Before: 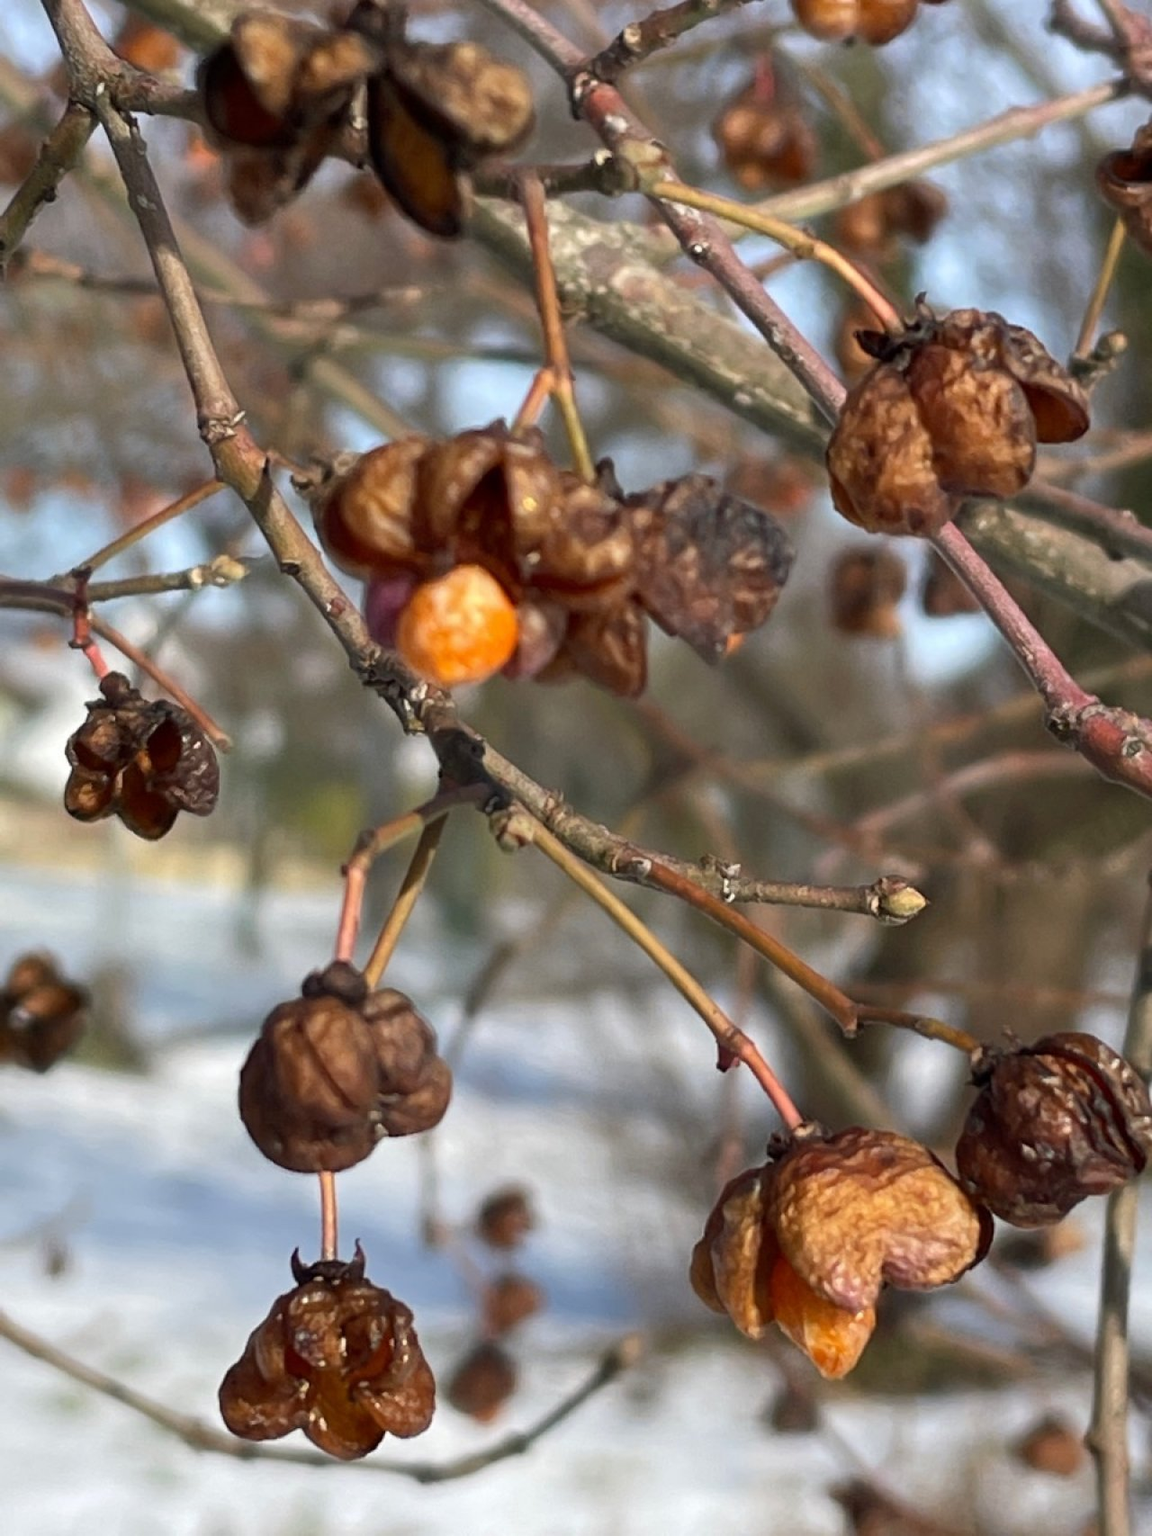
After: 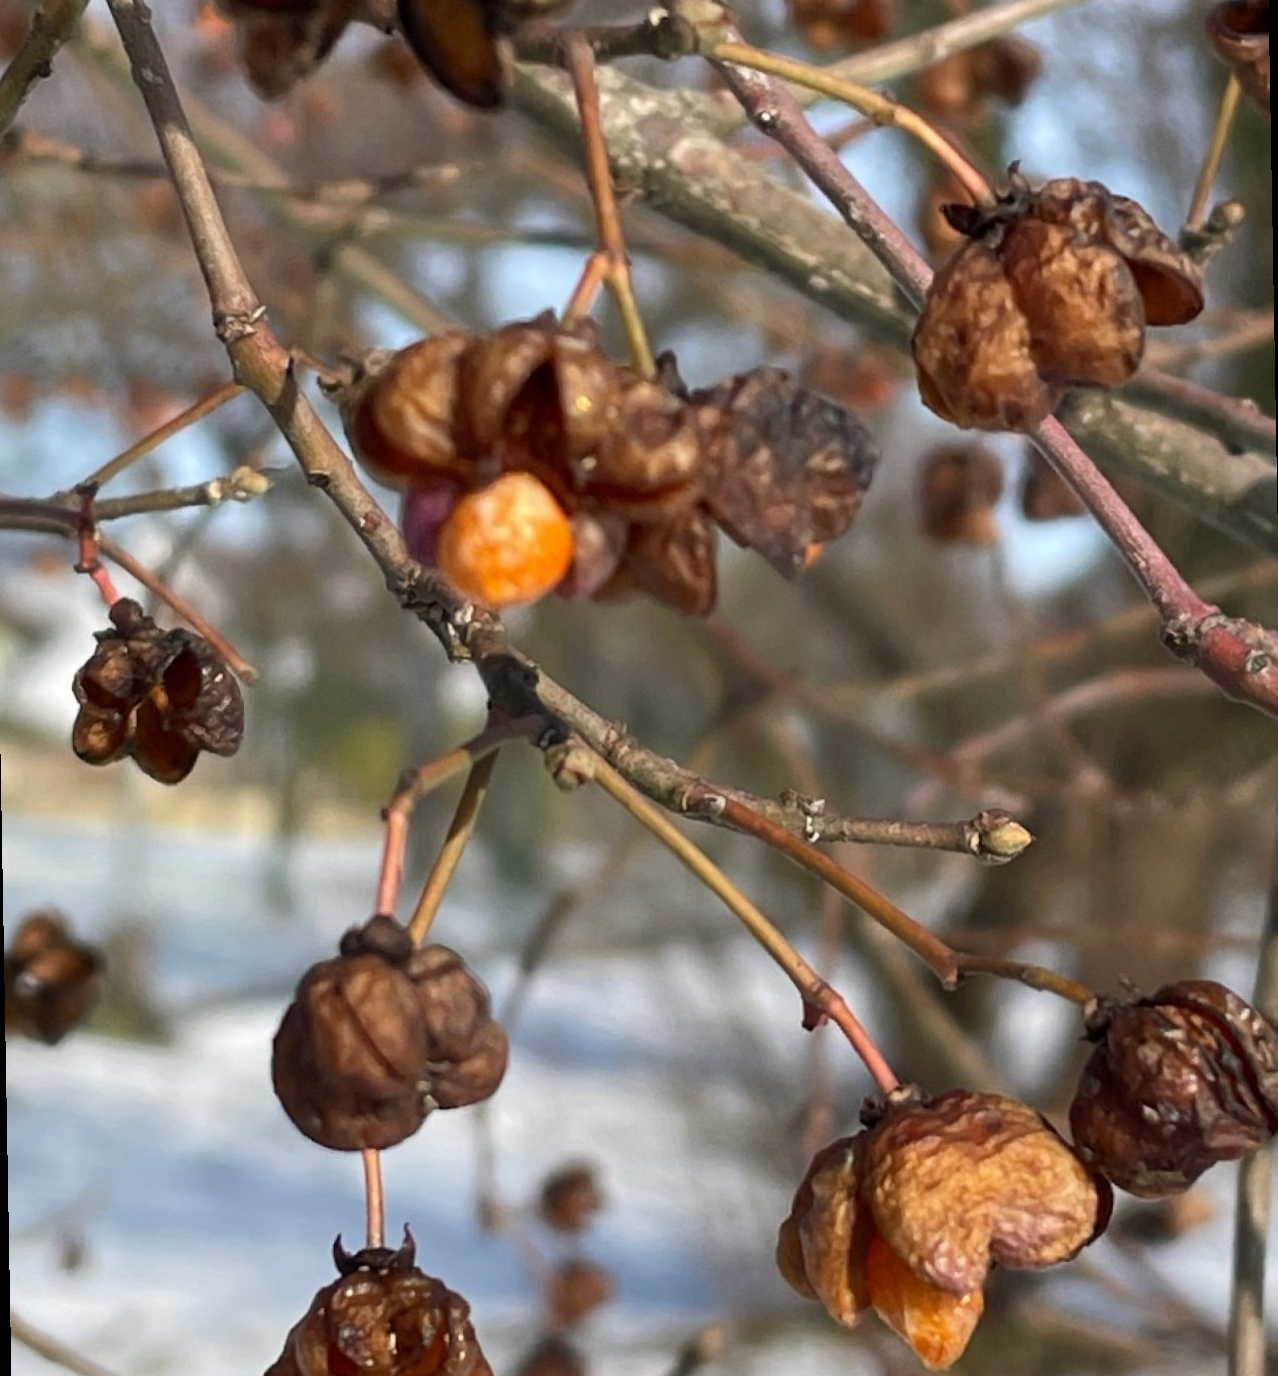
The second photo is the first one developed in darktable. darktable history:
rotate and perspective: rotation -1°, crop left 0.011, crop right 0.989, crop top 0.025, crop bottom 0.975
crop: top 7.625%, bottom 8.027%
